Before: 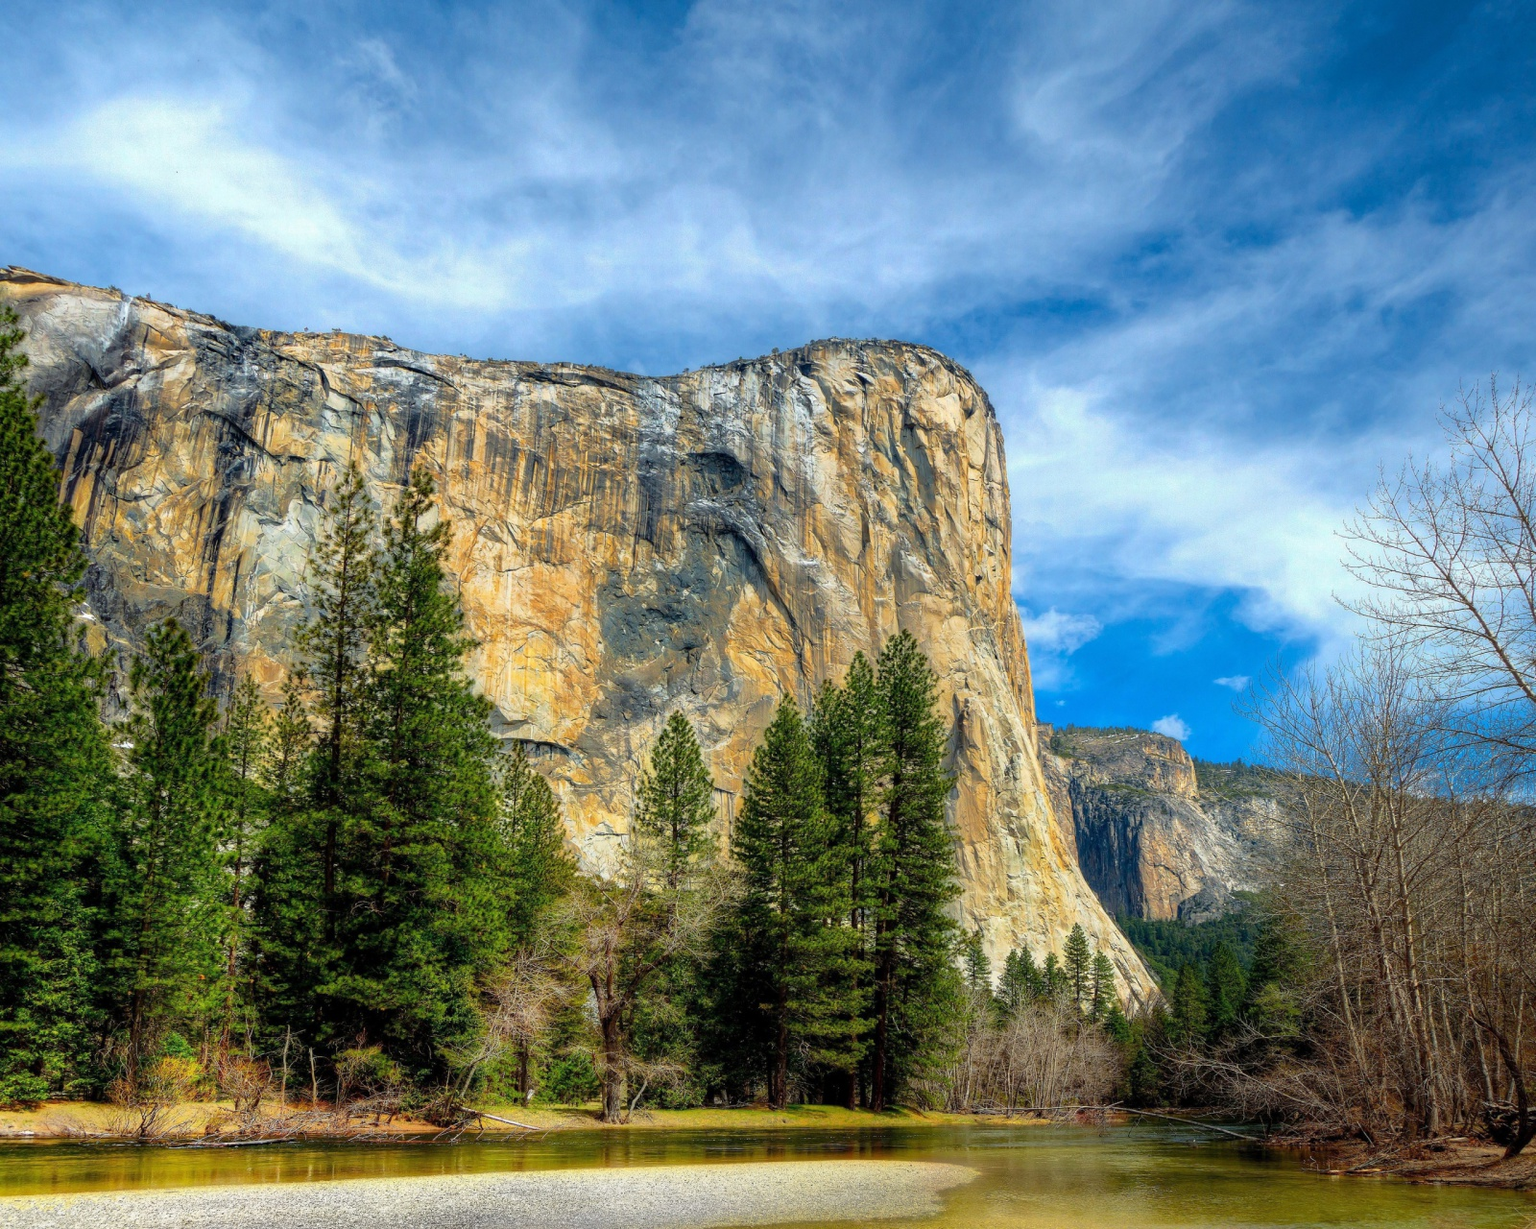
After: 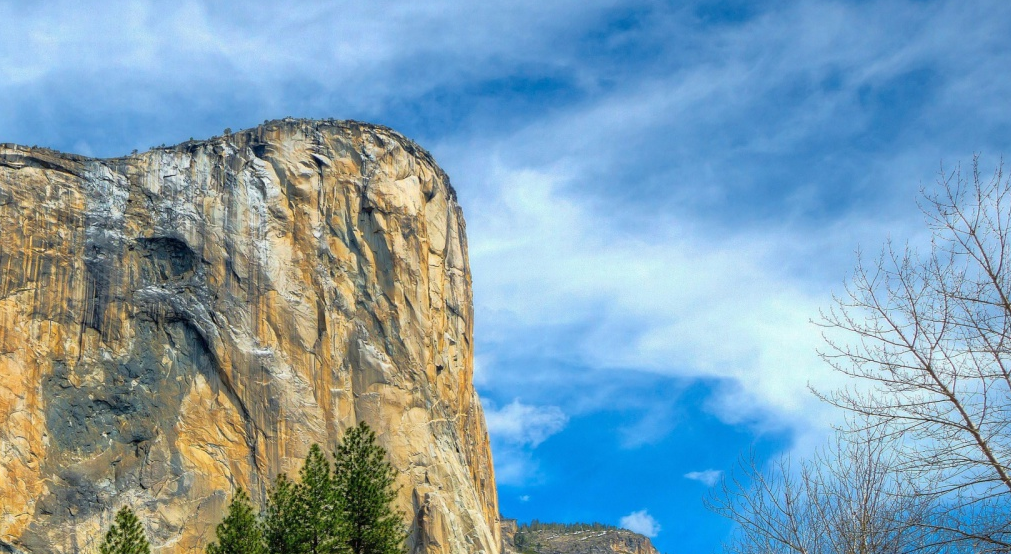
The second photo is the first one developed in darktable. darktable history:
crop: left 36.262%, top 18.327%, right 0.529%, bottom 38.388%
